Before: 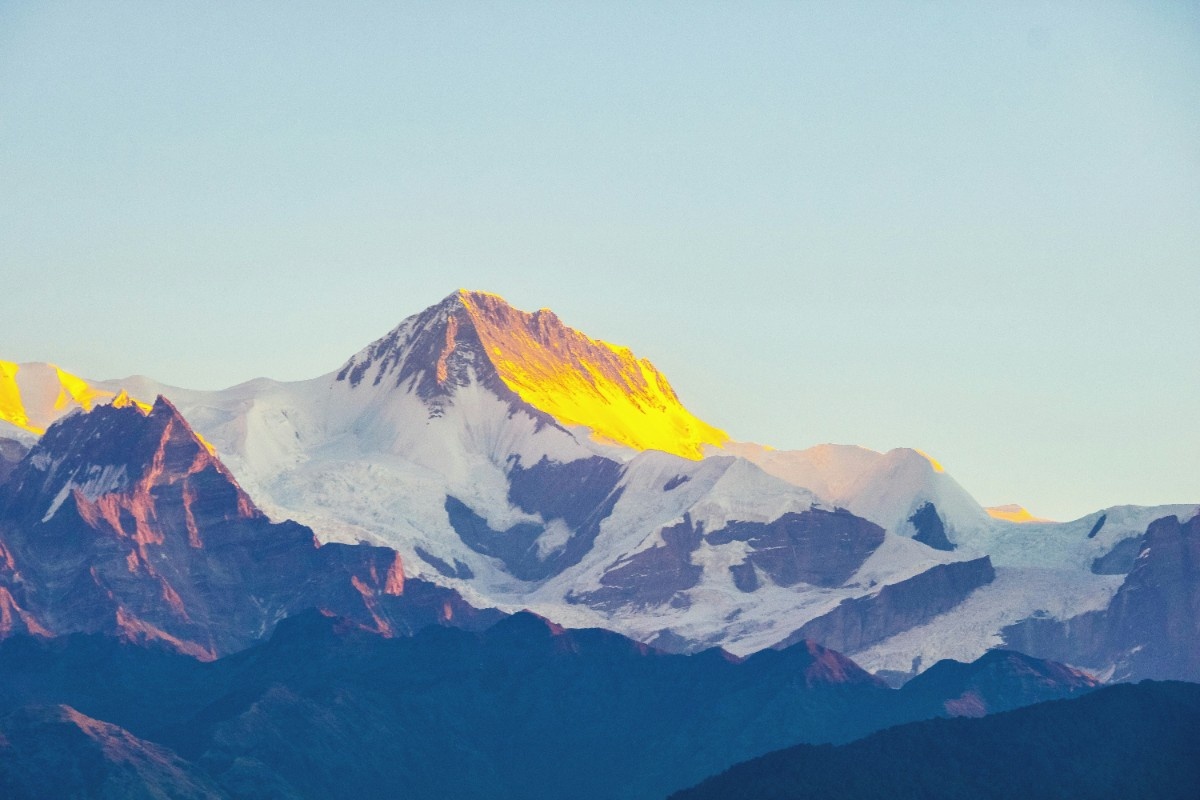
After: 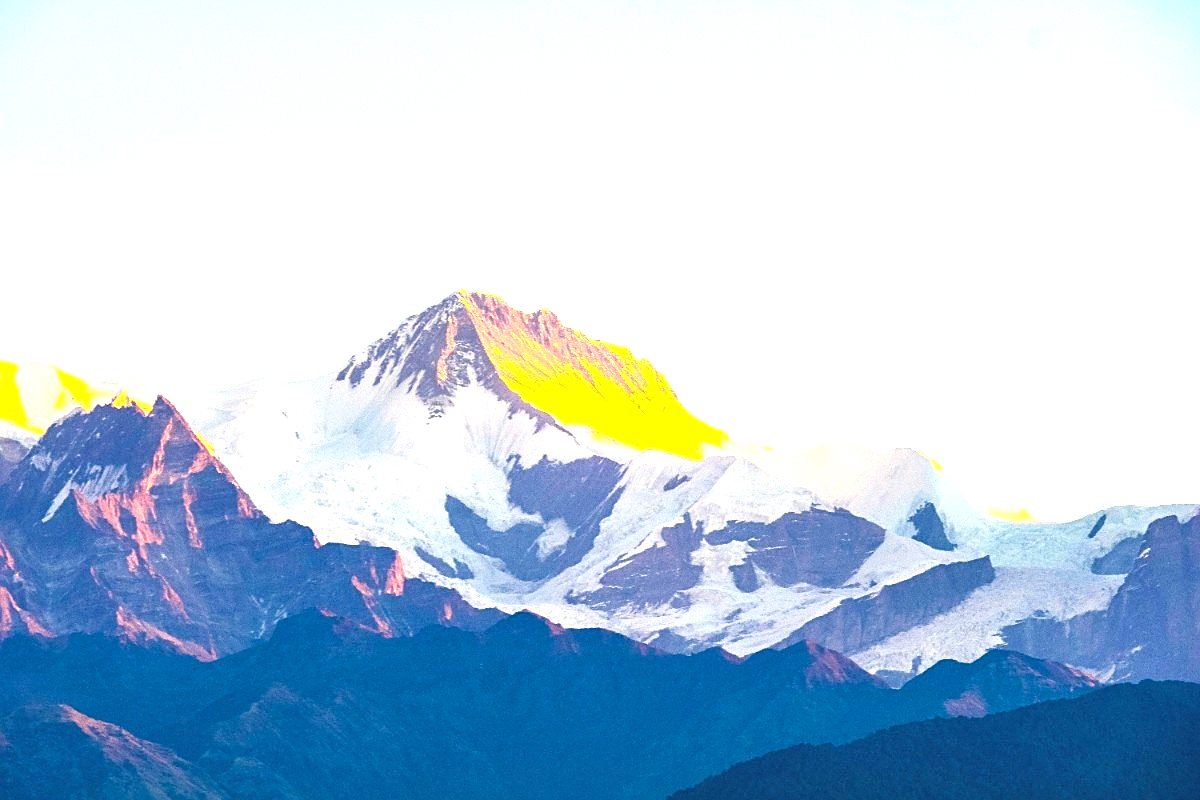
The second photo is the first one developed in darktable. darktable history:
sharpen: on, module defaults
levels: levels [0, 0.374, 0.749]
